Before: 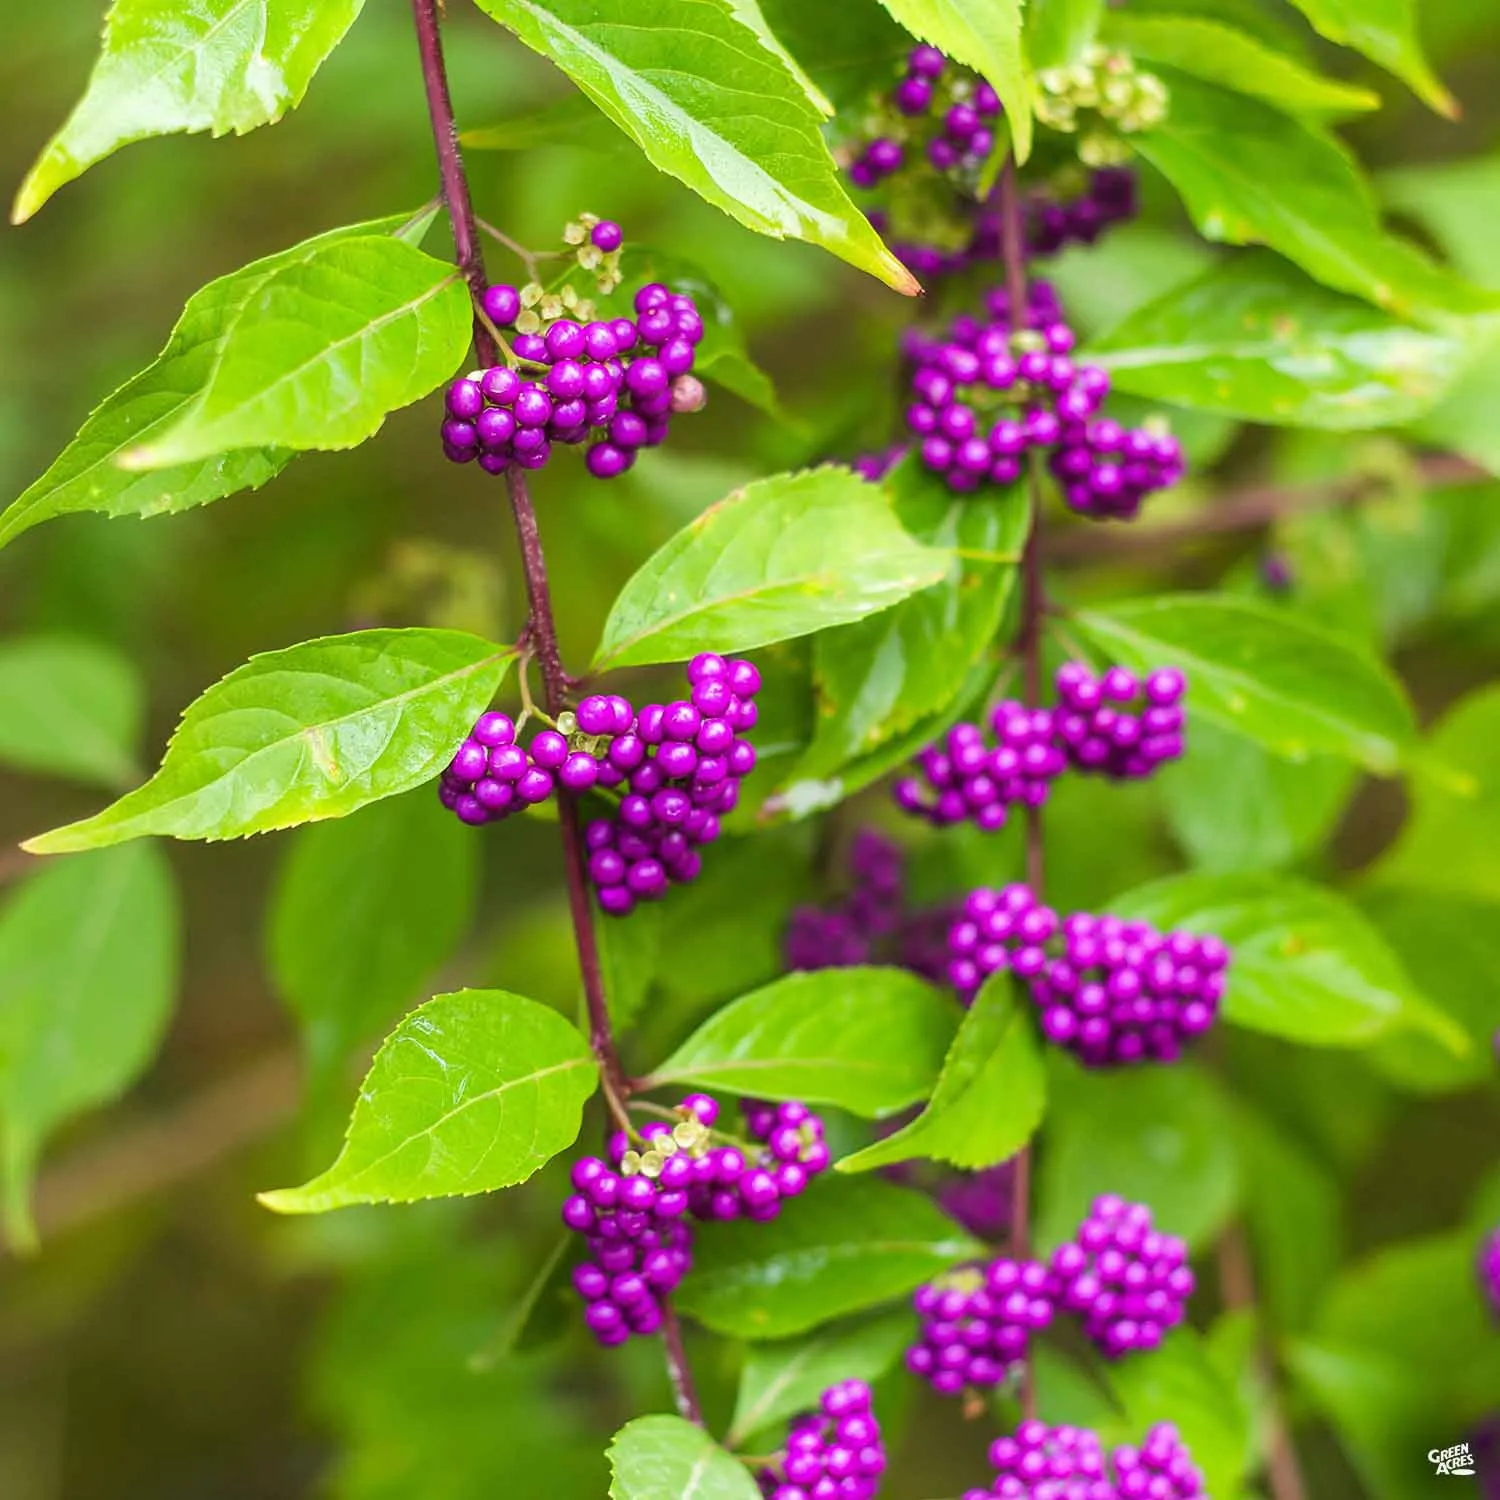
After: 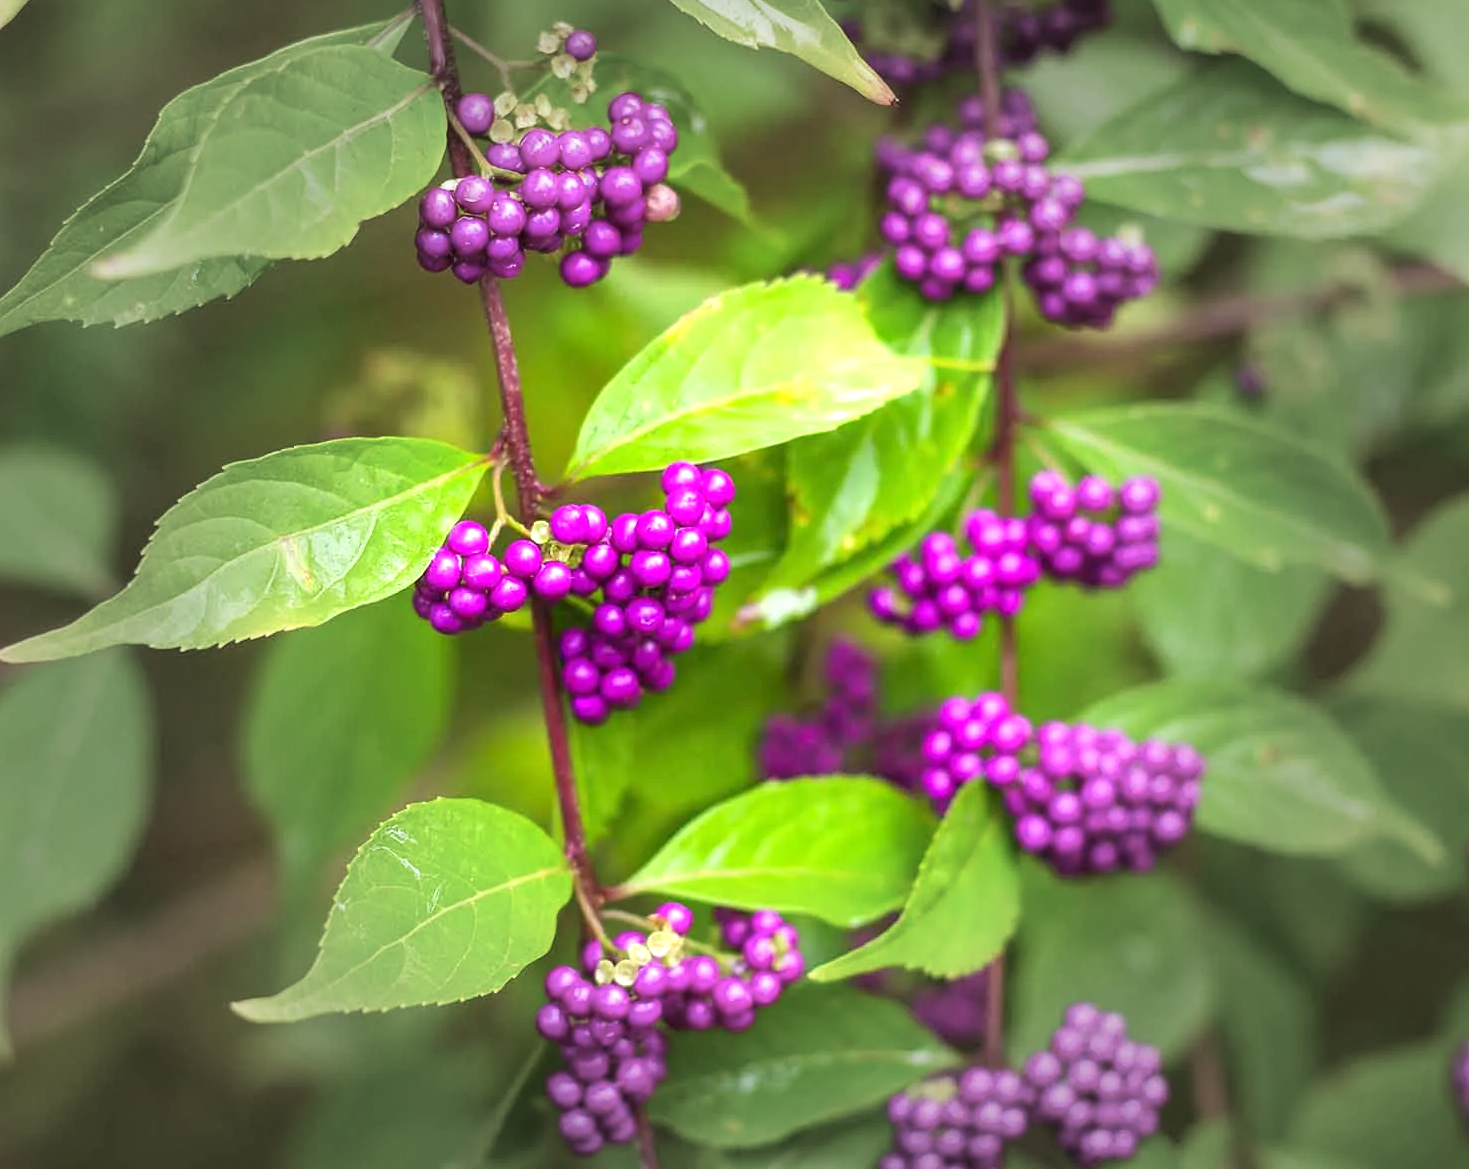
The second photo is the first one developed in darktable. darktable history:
crop and rotate: left 1.814%, top 12.818%, right 0.25%, bottom 9.225%
exposure: exposure 0.6 EV, compensate highlight preservation false
vignetting: fall-off start 40%, fall-off radius 40%
